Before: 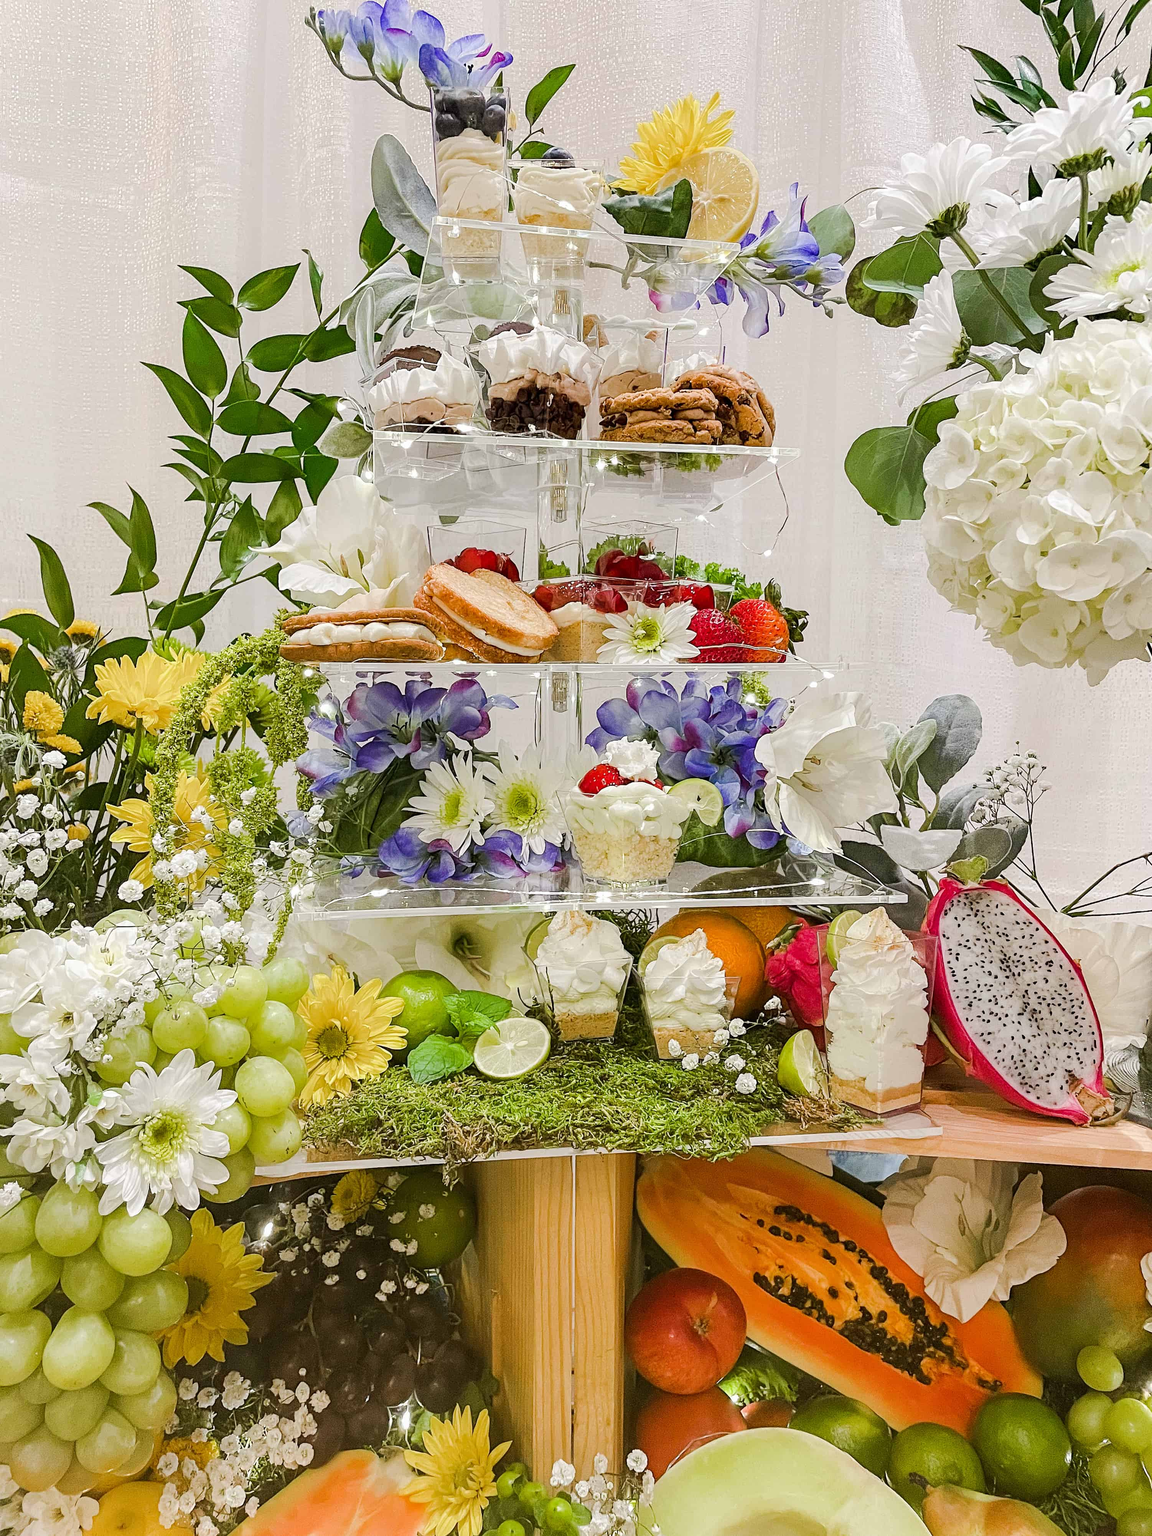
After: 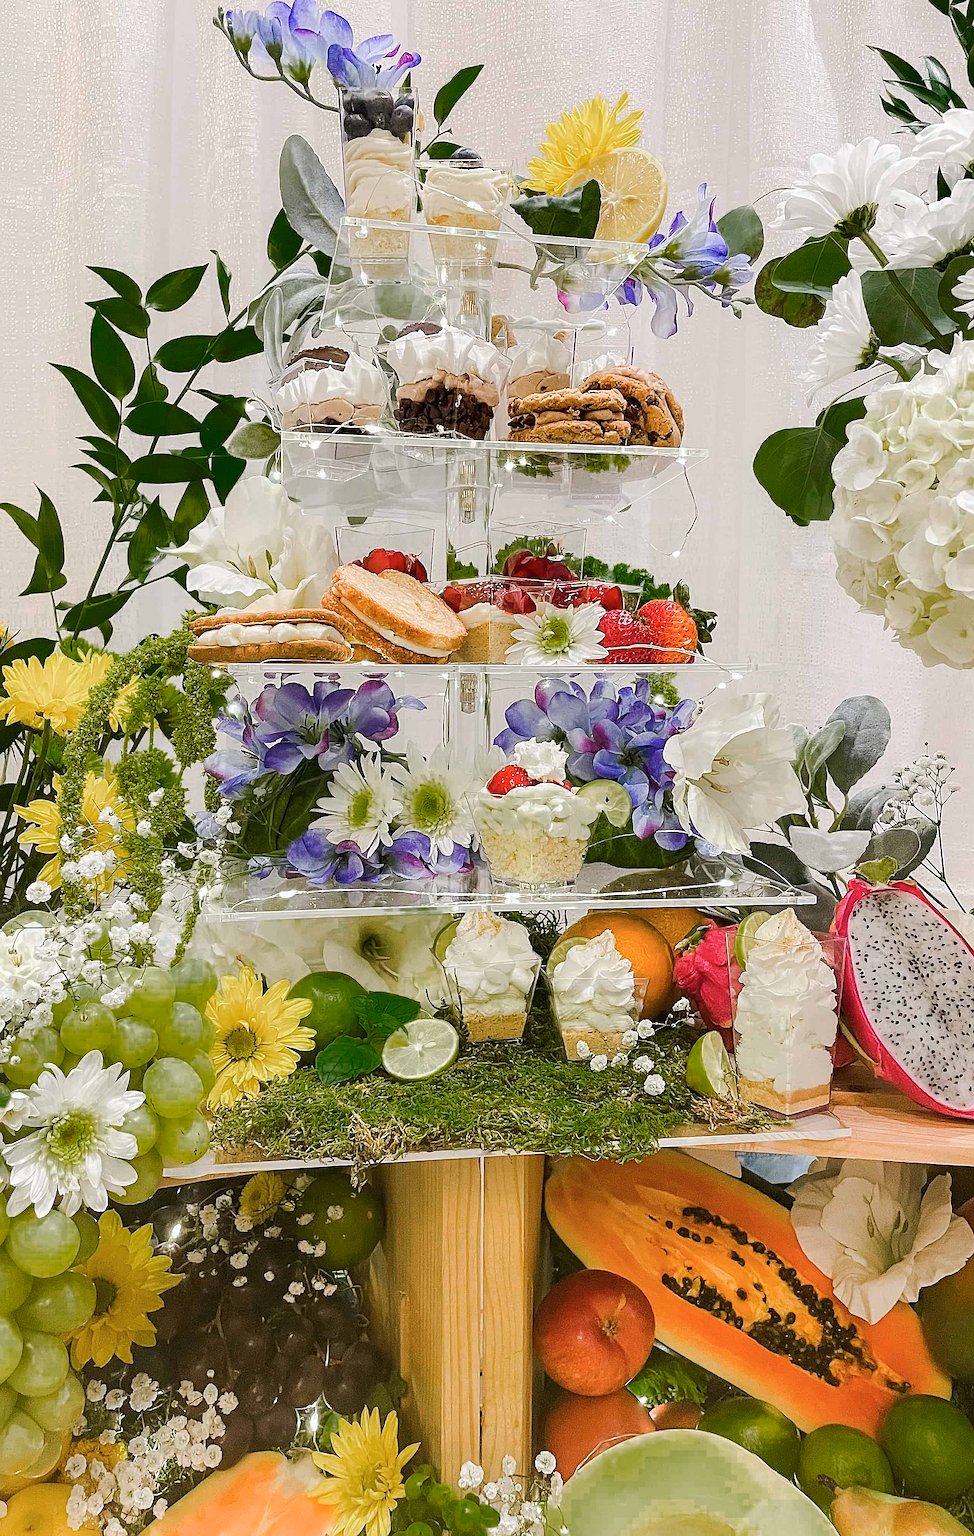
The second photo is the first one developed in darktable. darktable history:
crop: left 8.026%, right 7.374%
color zones: curves: ch0 [(0.25, 0.5) (0.347, 0.092) (0.75, 0.5)]; ch1 [(0.25, 0.5) (0.33, 0.51) (0.75, 0.5)]
sharpen: on, module defaults
